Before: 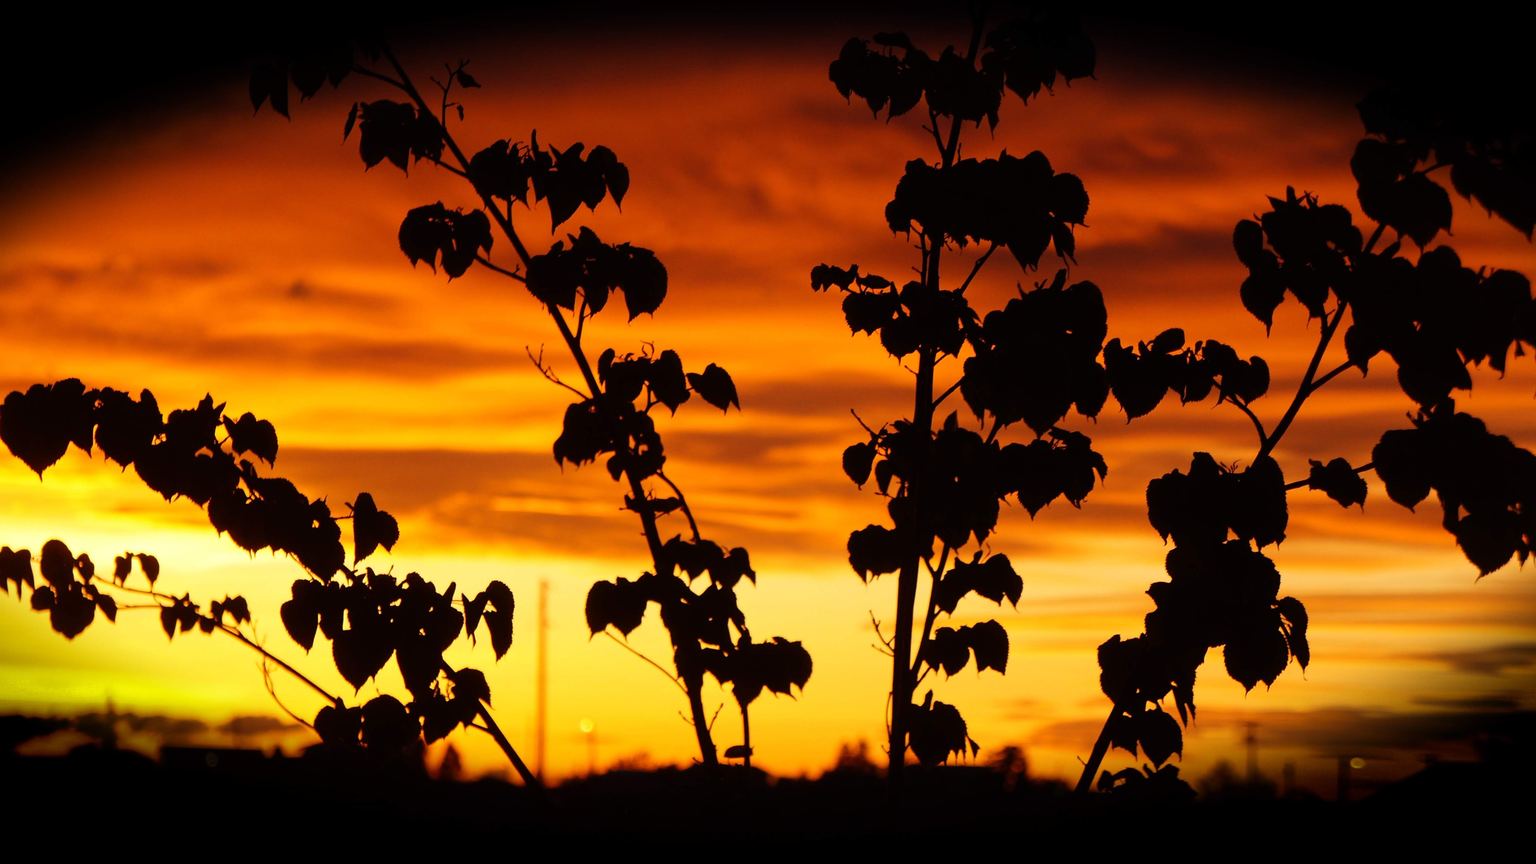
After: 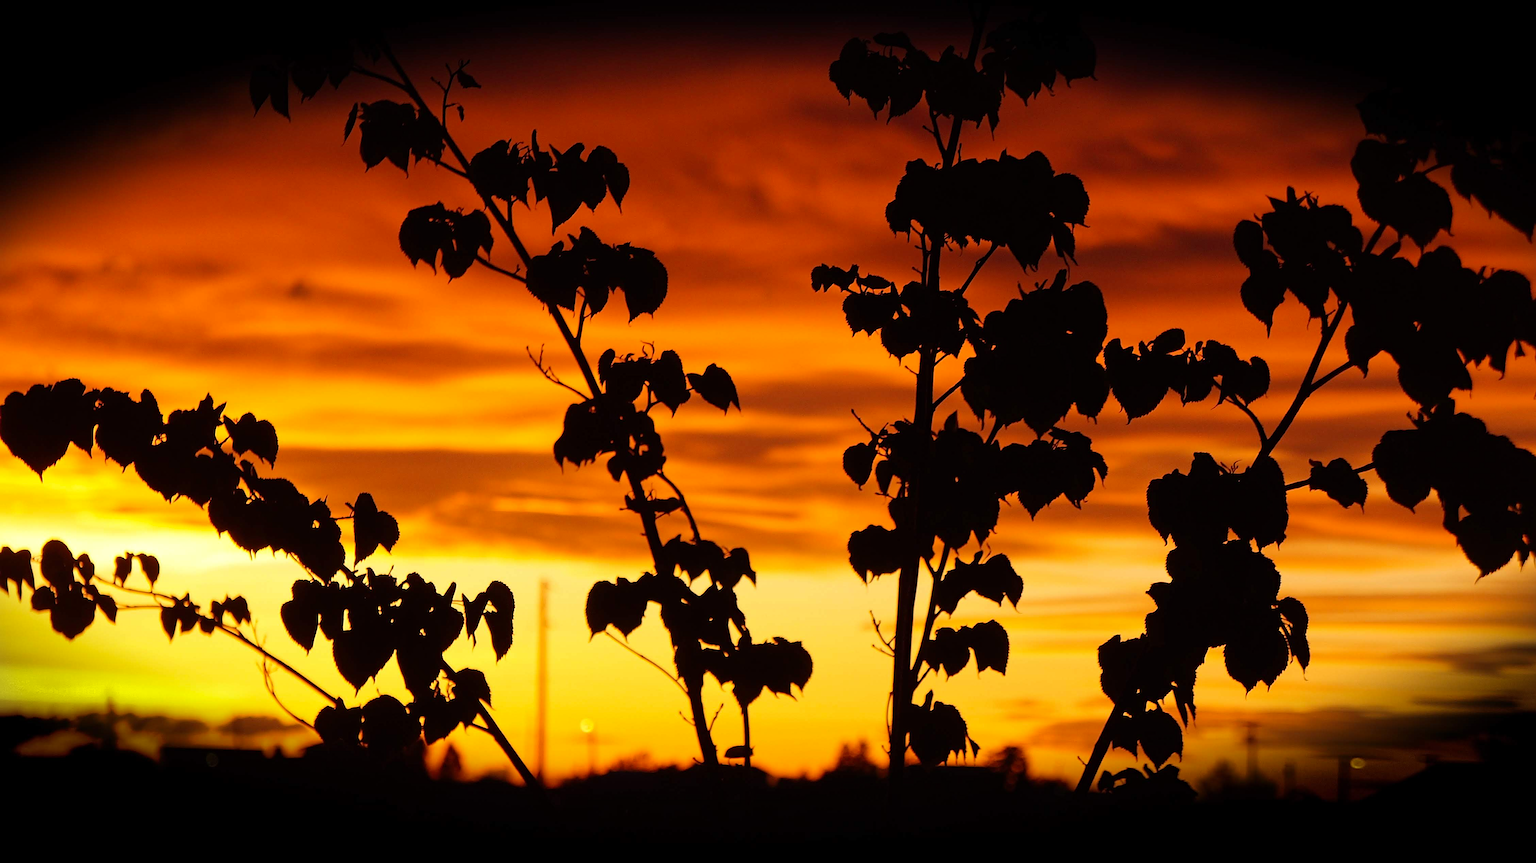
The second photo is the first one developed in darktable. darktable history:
haze removal: compatibility mode true, adaptive false
vignetting: fall-off start 100.49%
sharpen: on, module defaults
